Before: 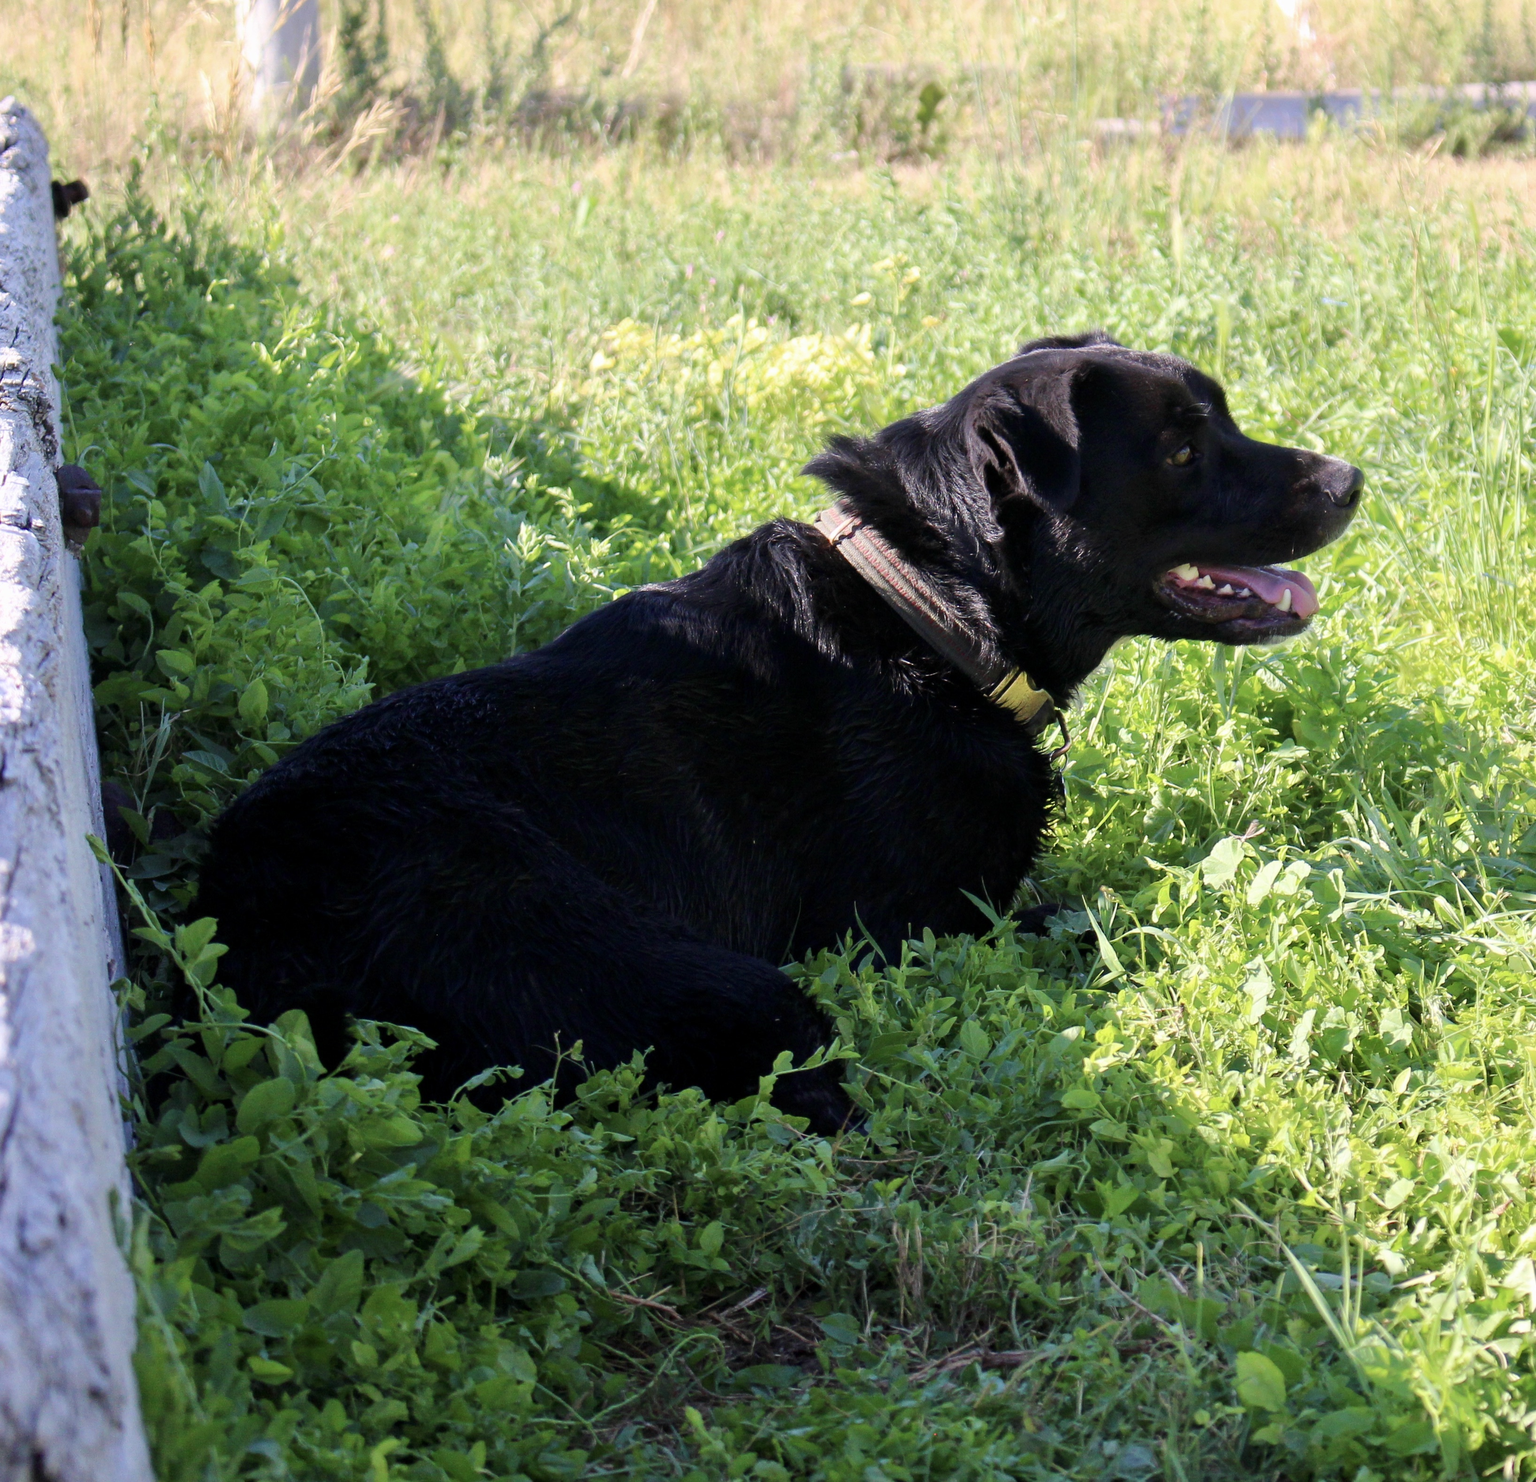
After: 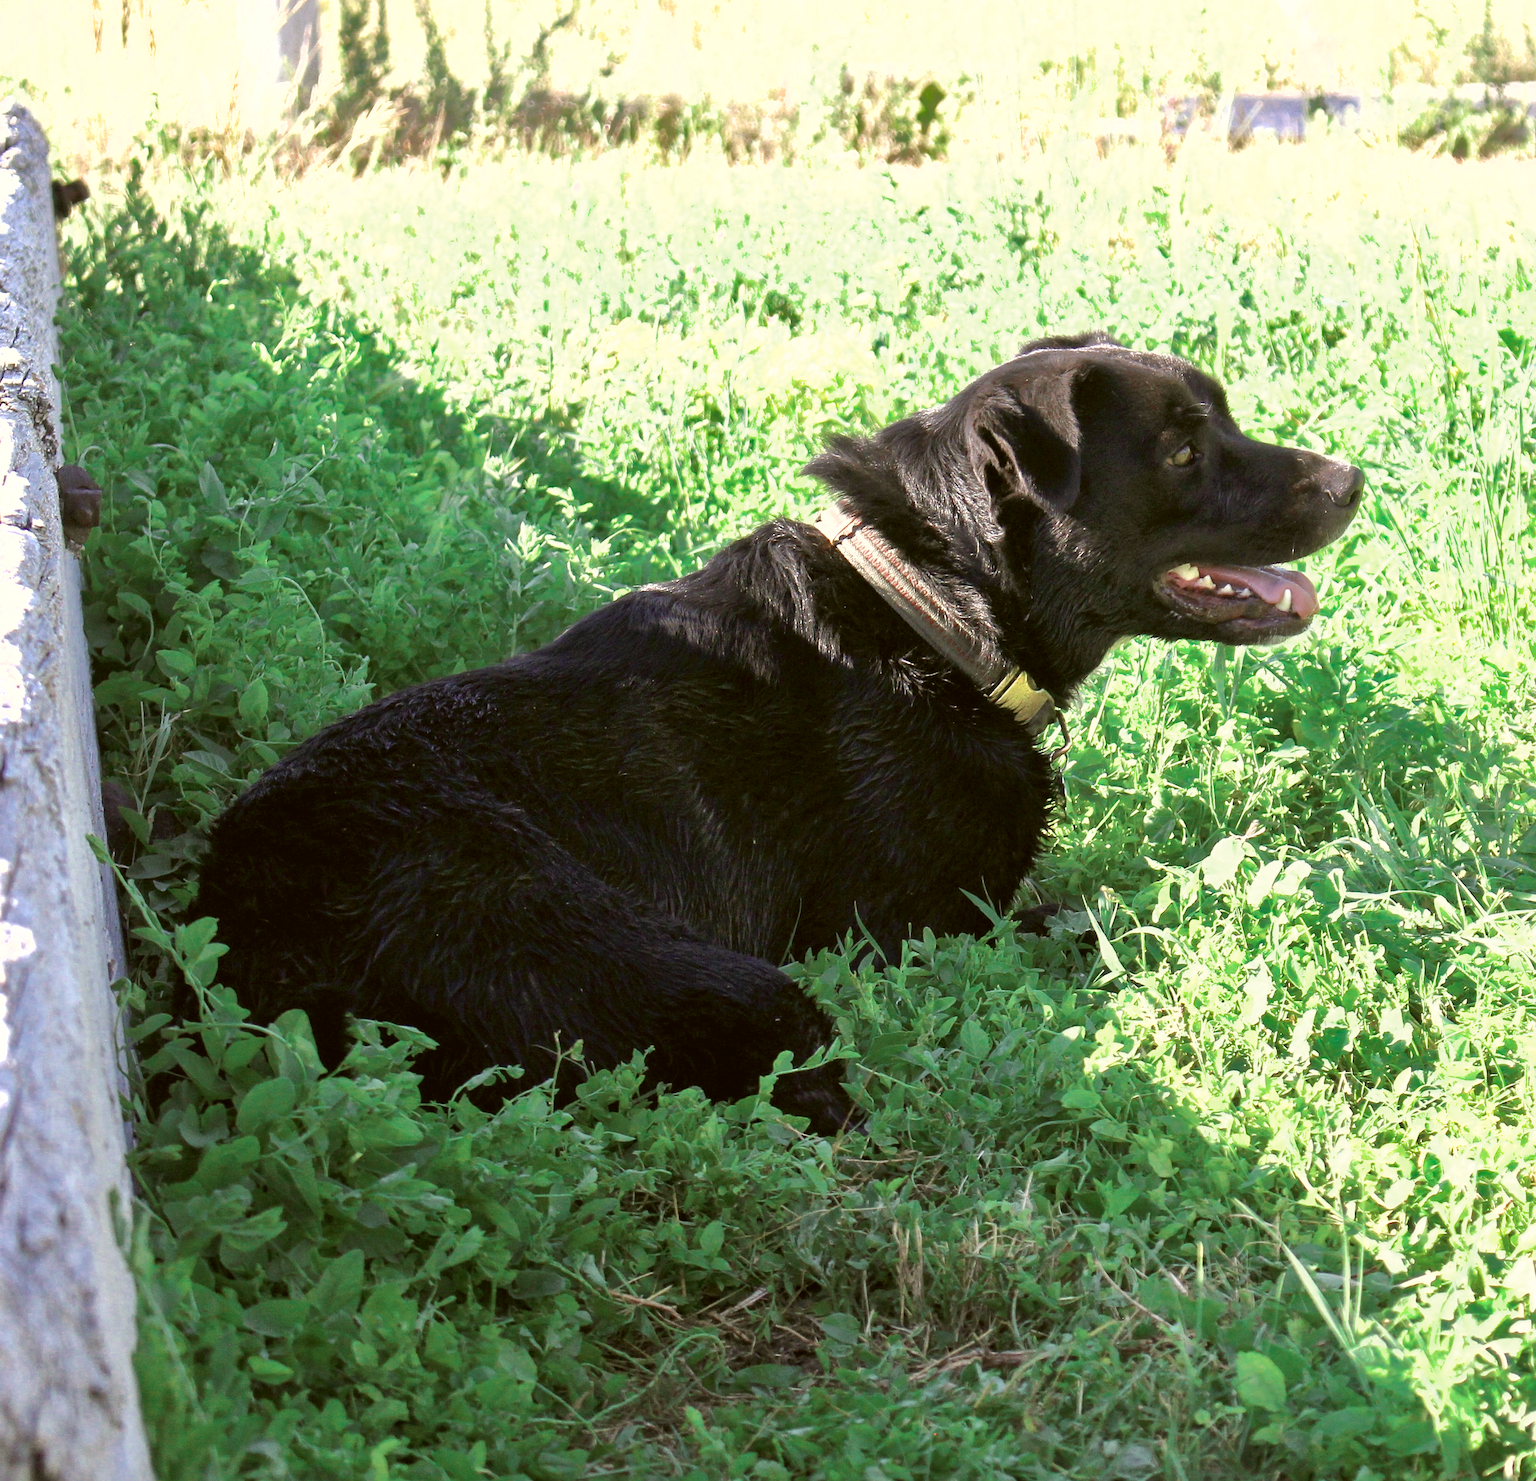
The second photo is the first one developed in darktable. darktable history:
color zones: curves: ch0 [(0, 0.5) (0.125, 0.4) (0.25, 0.5) (0.375, 0.4) (0.5, 0.4) (0.625, 0.35) (0.75, 0.35) (0.875, 0.5)]; ch1 [(0, 0.35) (0.125, 0.45) (0.25, 0.35) (0.375, 0.35) (0.5, 0.35) (0.625, 0.35) (0.75, 0.45) (0.875, 0.35)]; ch2 [(0, 0.6) (0.125, 0.5) (0.25, 0.5) (0.375, 0.6) (0.5, 0.6) (0.625, 0.5) (0.75, 0.5) (0.875, 0.5)]
color correction: highlights a* -1.5, highlights b* 10.06, shadows a* 0.363, shadows b* 19.45
shadows and highlights: on, module defaults
exposure: black level correction -0.001, exposure 0.903 EV, compensate highlight preservation false
sharpen: amount 0.211
